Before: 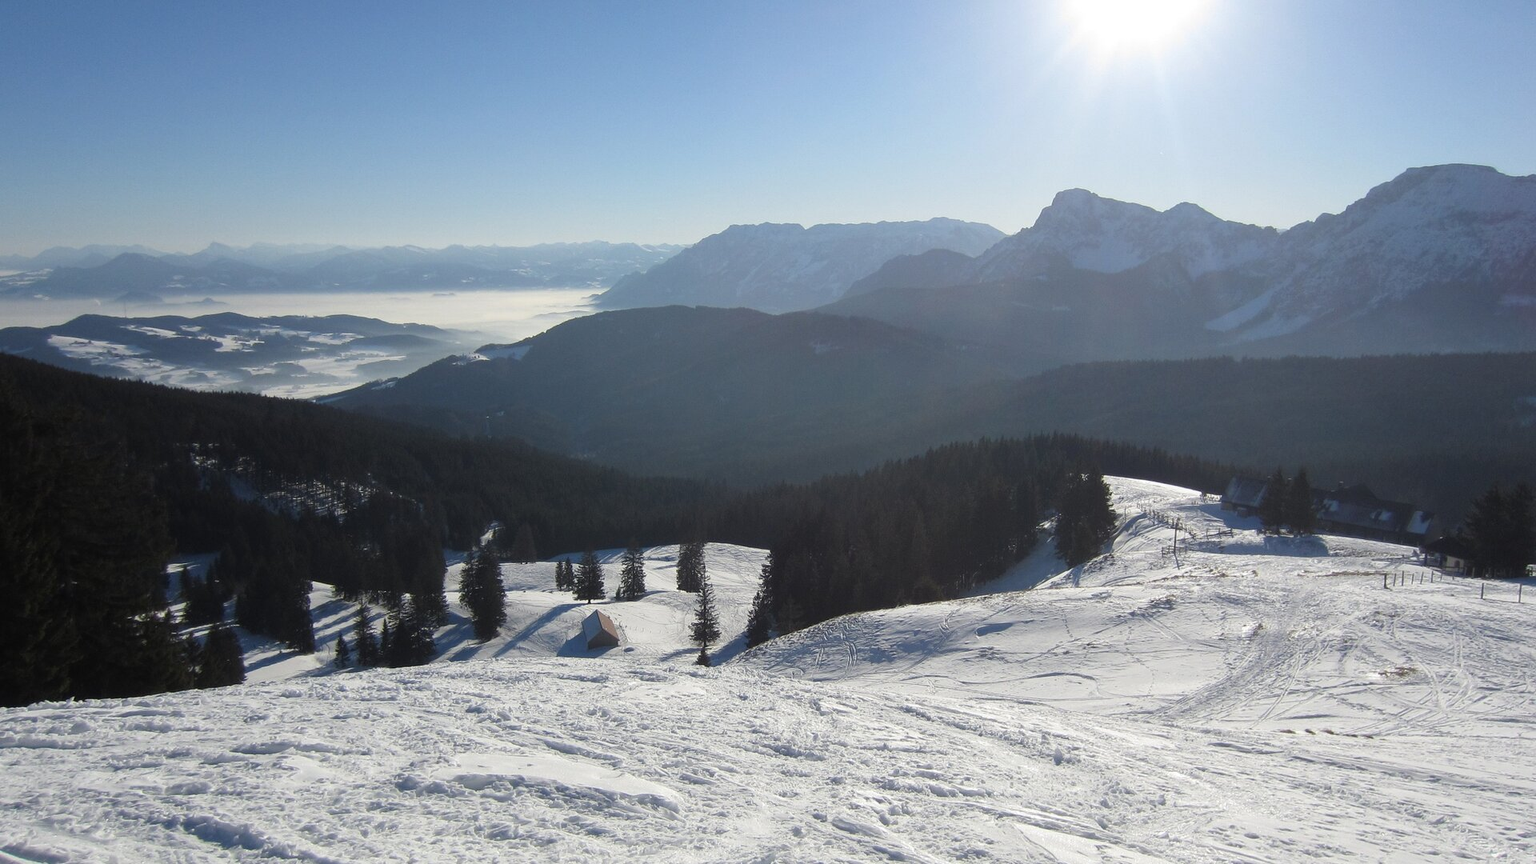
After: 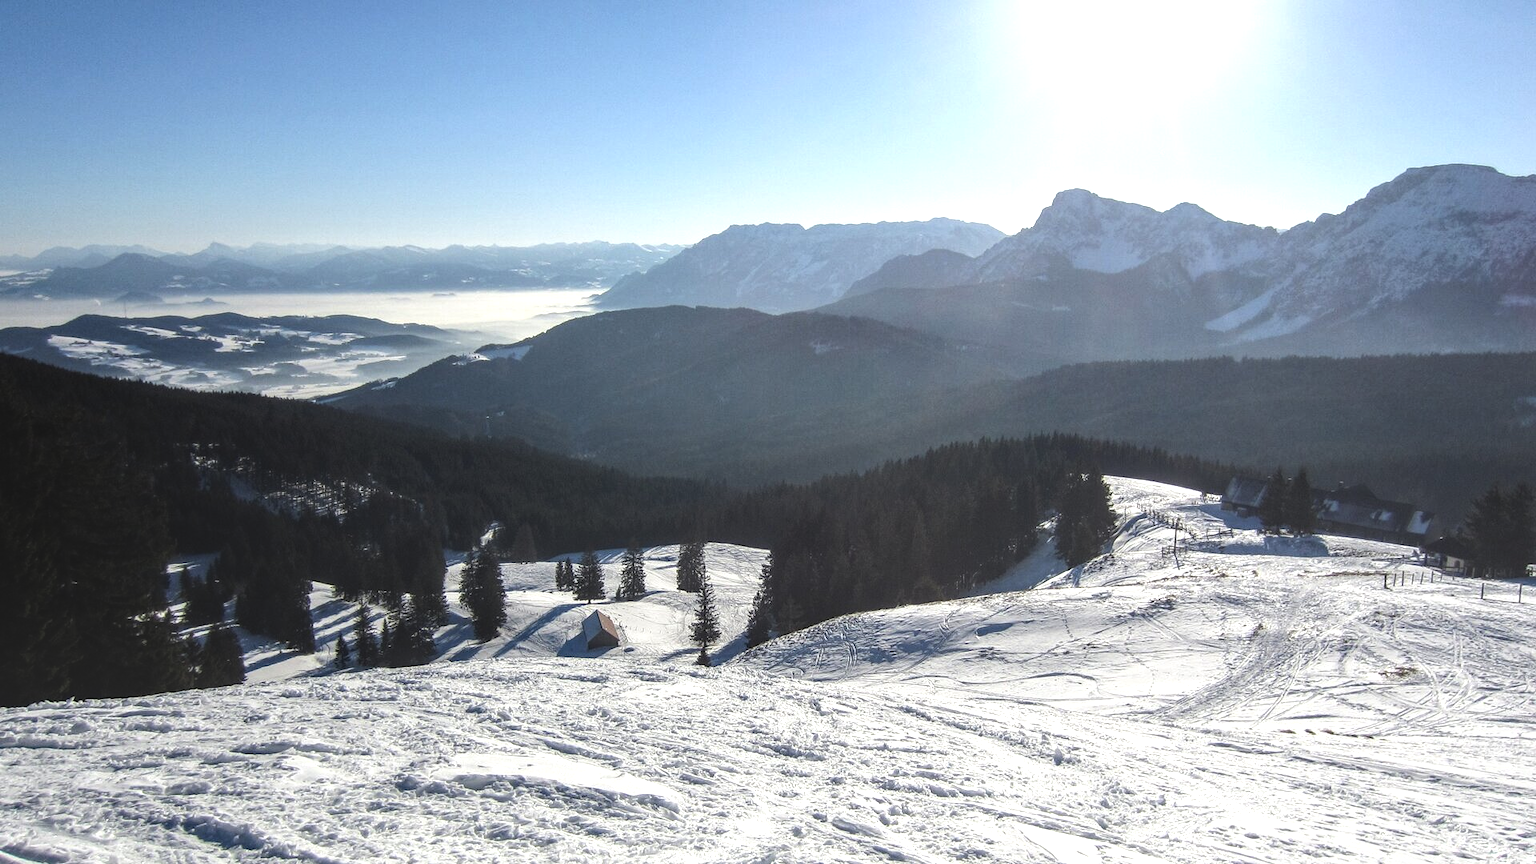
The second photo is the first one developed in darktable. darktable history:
tone equalizer: -8 EV -0.75 EV, -7 EV -0.7 EV, -6 EV -0.6 EV, -5 EV -0.4 EV, -3 EV 0.4 EV, -2 EV 0.6 EV, -1 EV 0.7 EV, +0 EV 0.75 EV, edges refinement/feathering 500, mask exposure compensation -1.57 EV, preserve details no
local contrast: highlights 0%, shadows 0%, detail 133%
